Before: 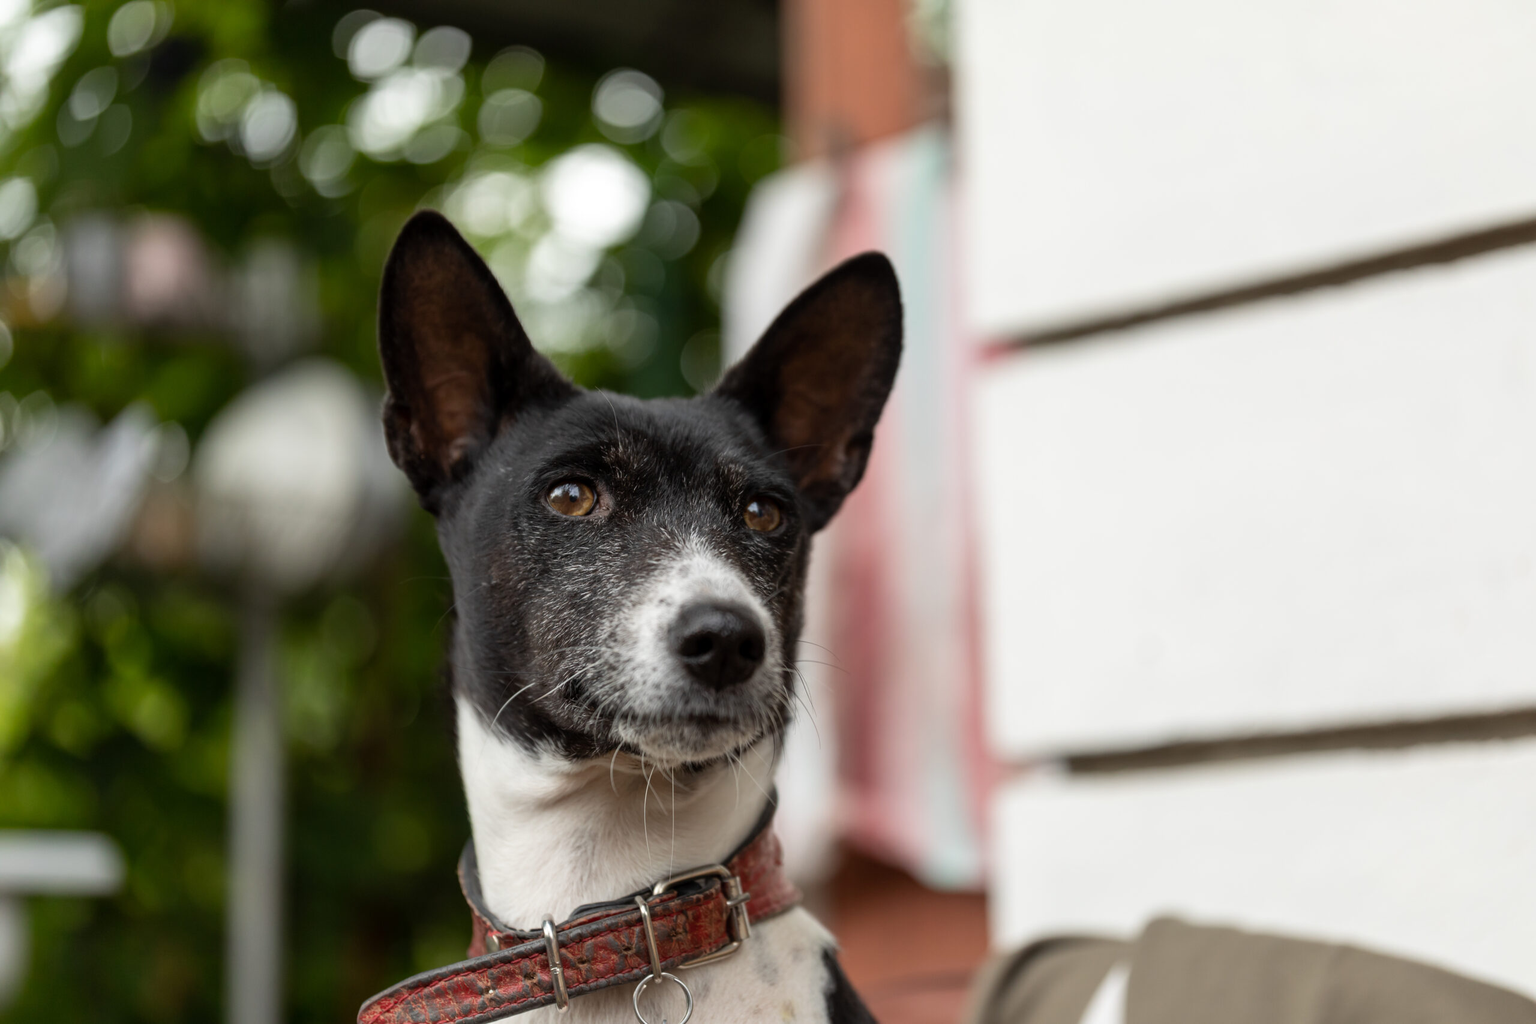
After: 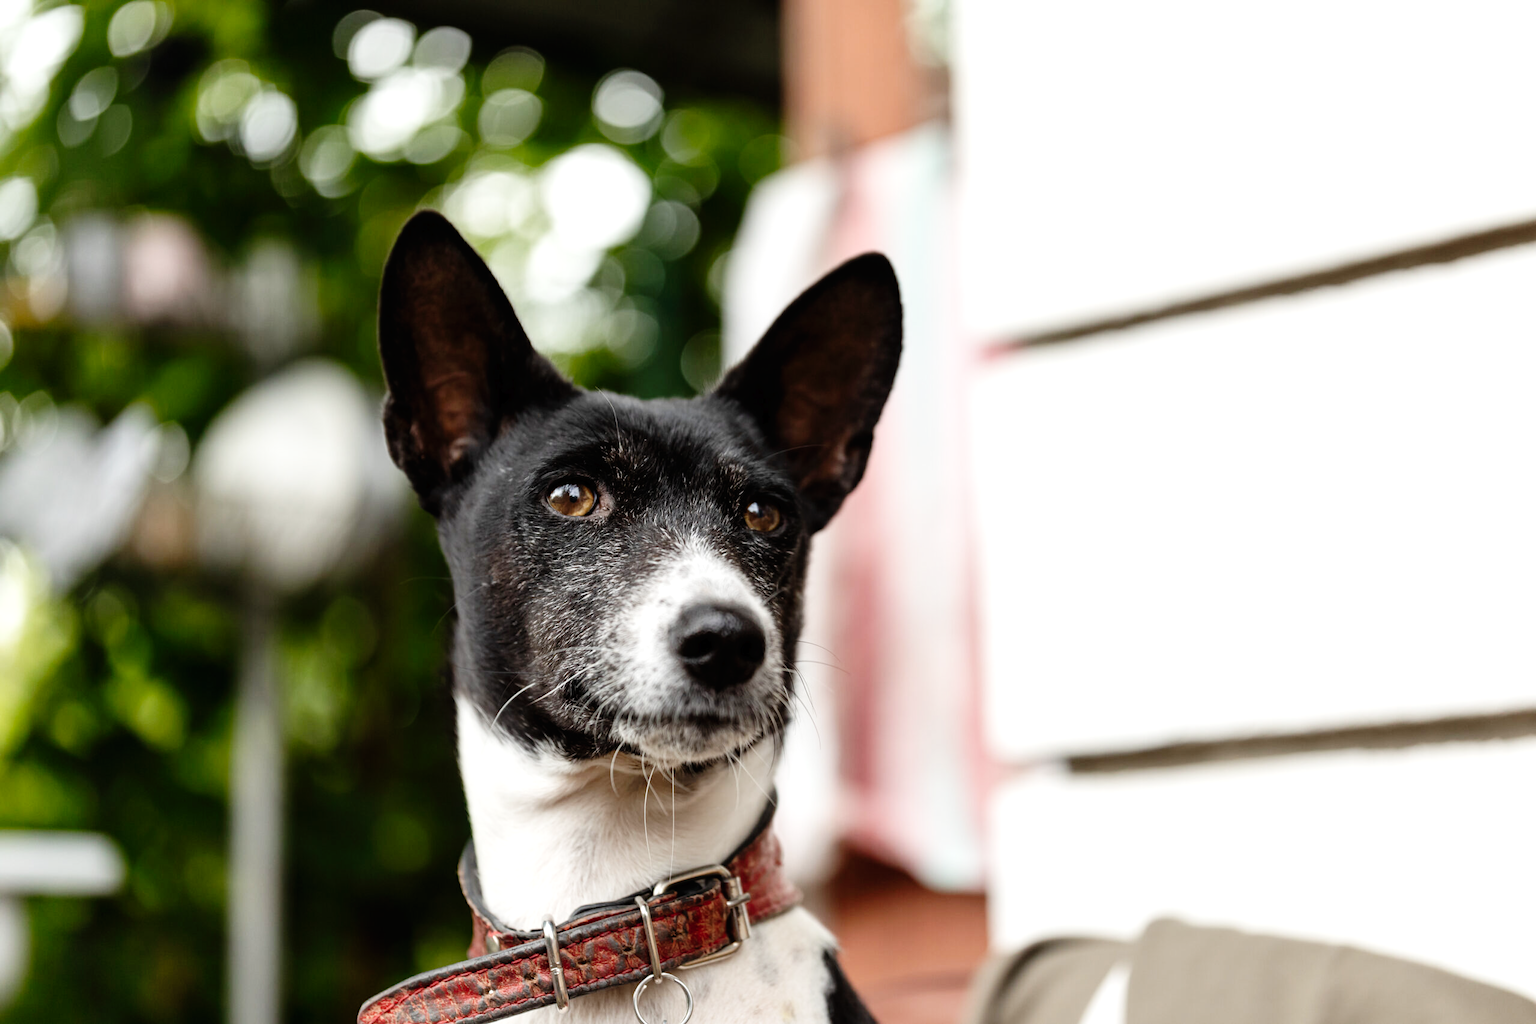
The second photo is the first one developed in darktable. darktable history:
exposure: exposure 0.485 EV, compensate highlight preservation false
contrast brightness saturation: saturation -0.17
tone curve: curves: ch0 [(0, 0) (0.003, 0.006) (0.011, 0.007) (0.025, 0.009) (0.044, 0.012) (0.069, 0.021) (0.1, 0.036) (0.136, 0.056) (0.177, 0.105) (0.224, 0.165) (0.277, 0.251) (0.335, 0.344) (0.399, 0.439) (0.468, 0.532) (0.543, 0.628) (0.623, 0.718) (0.709, 0.797) (0.801, 0.874) (0.898, 0.943) (1, 1)], preserve colors none
